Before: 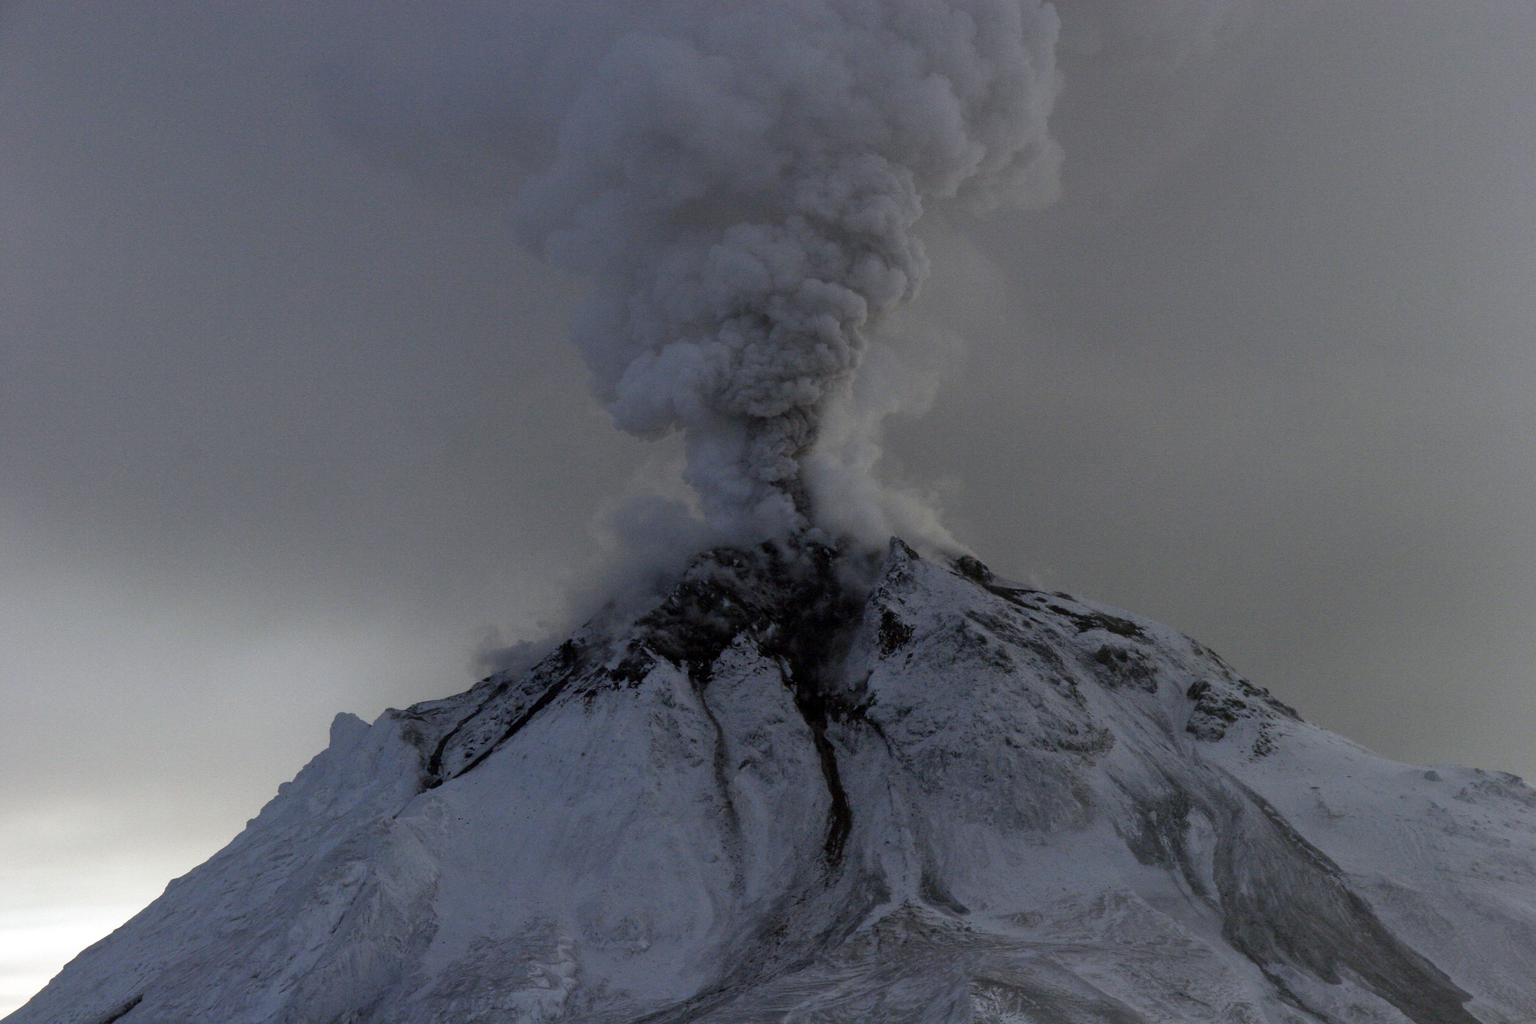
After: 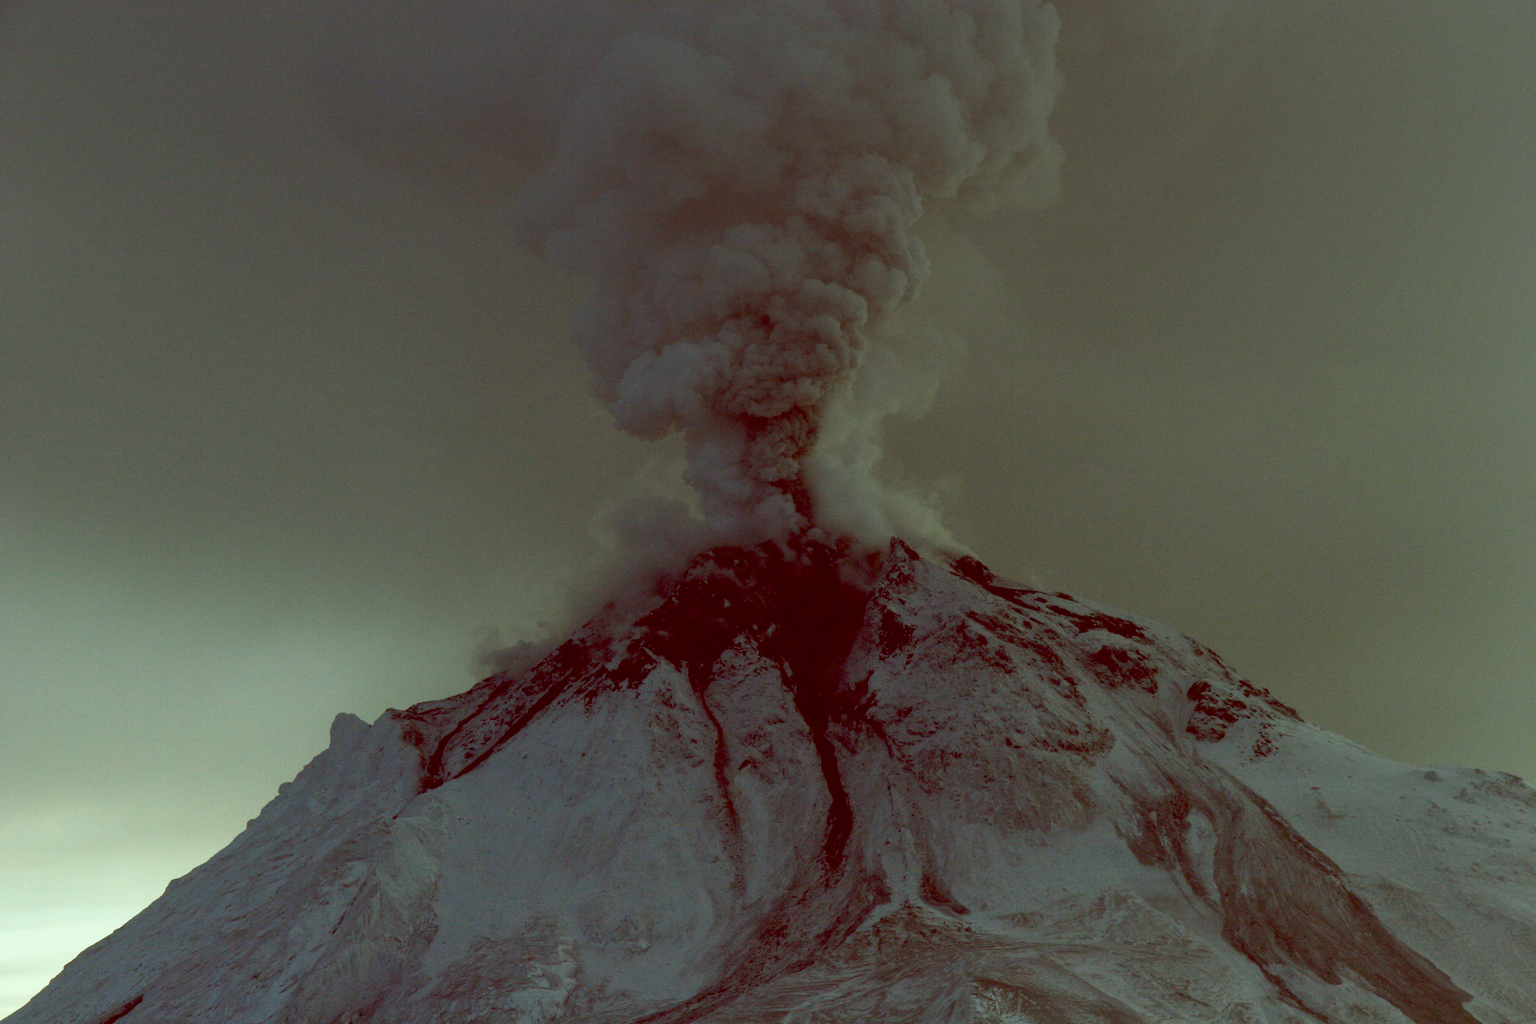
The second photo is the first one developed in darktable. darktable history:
color balance: lift [1, 1.015, 0.987, 0.985], gamma [1, 0.959, 1.042, 0.958], gain [0.927, 0.938, 1.072, 0.928], contrast 1.5%
graduated density: rotation -0.352°, offset 57.64
